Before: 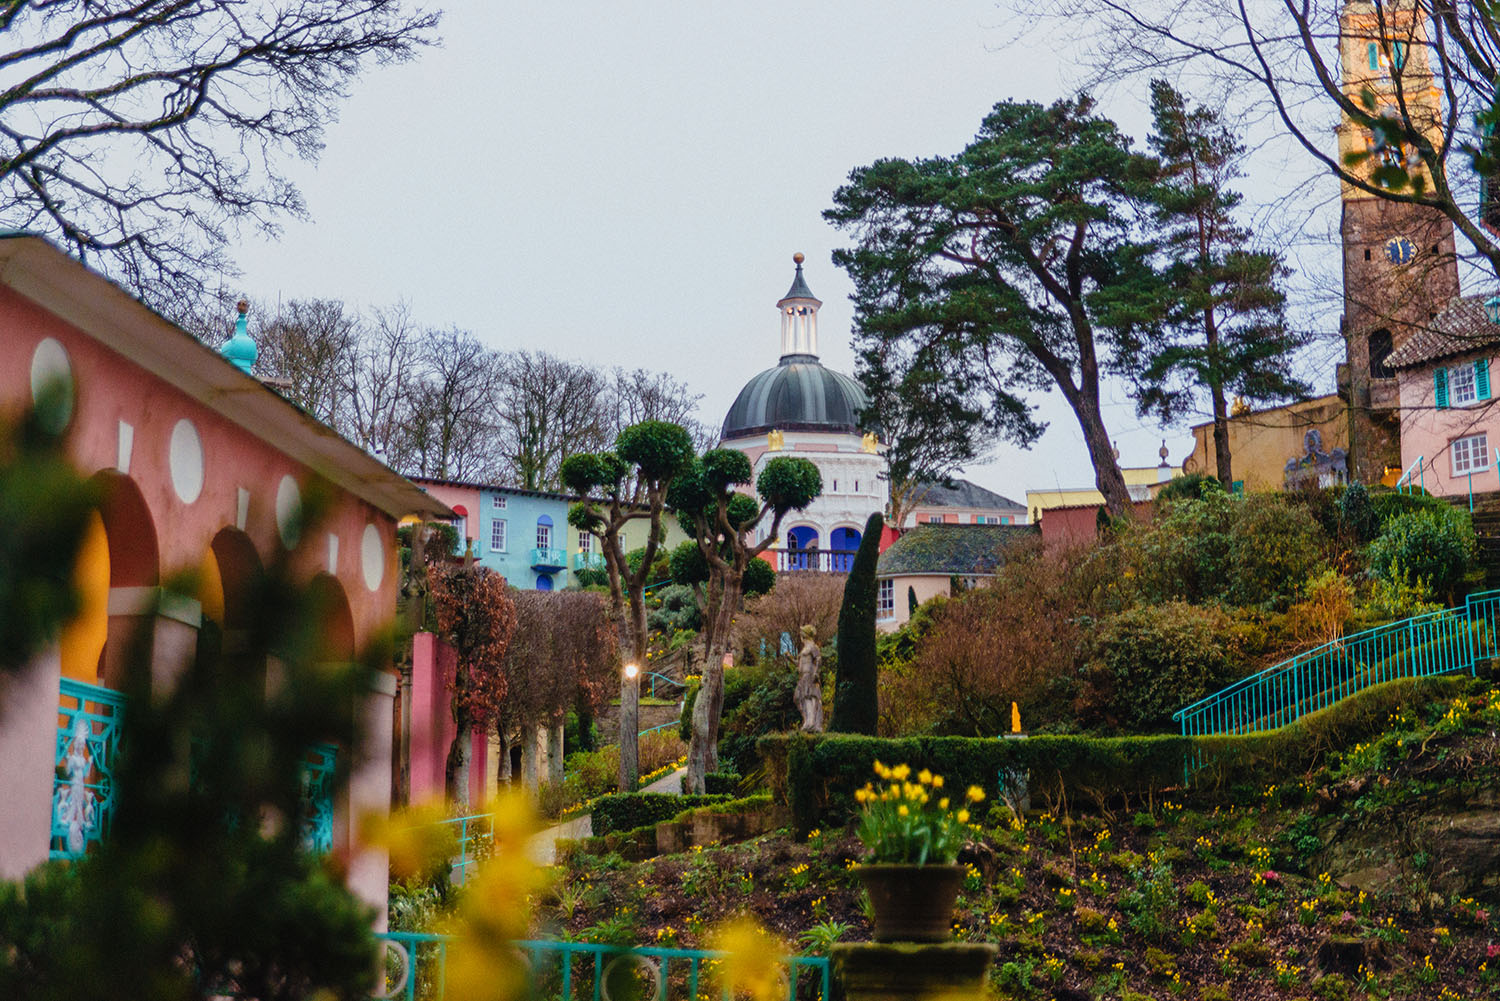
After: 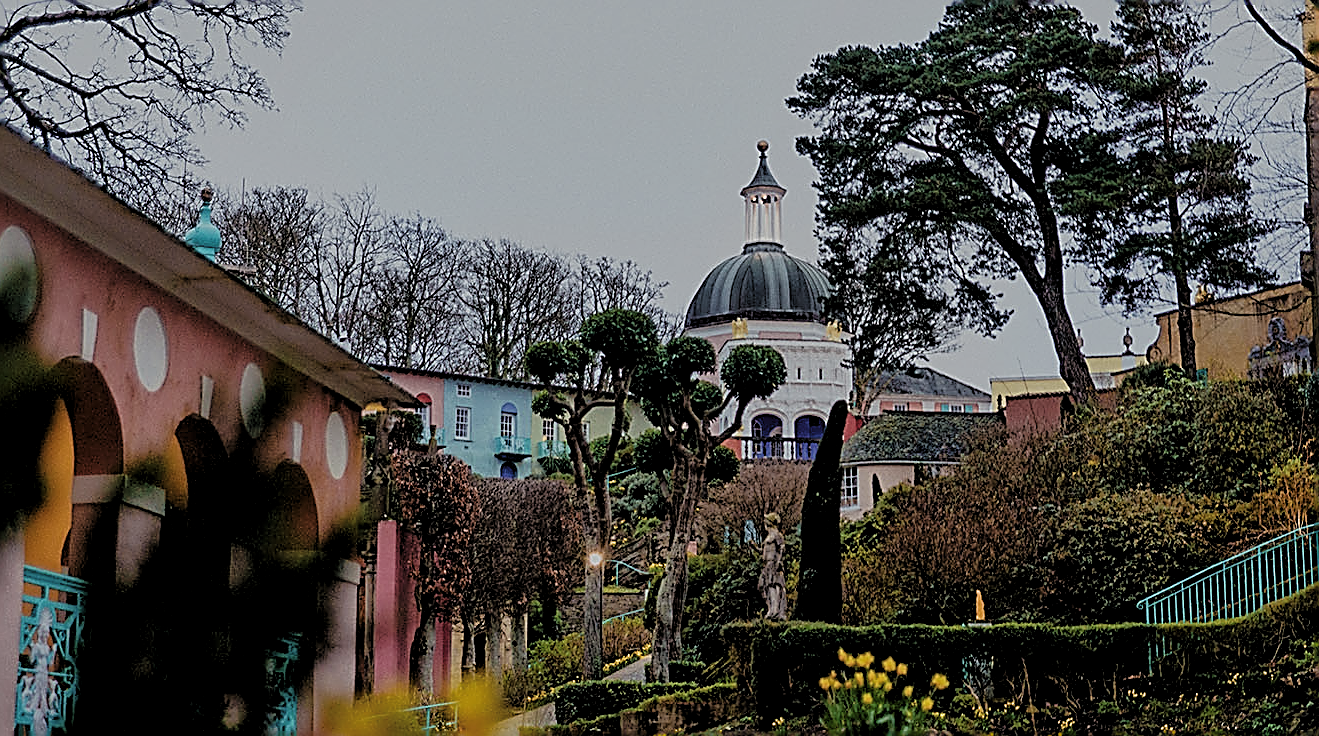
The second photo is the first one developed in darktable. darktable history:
sharpen: amount 2
shadows and highlights: on, module defaults
filmic rgb: black relative exposure -7.65 EV, white relative exposure 4.56 EV, hardness 3.61
levels: levels [0.101, 0.578, 0.953]
crop and rotate: left 2.425%, top 11.305%, right 9.6%, bottom 15.08%
